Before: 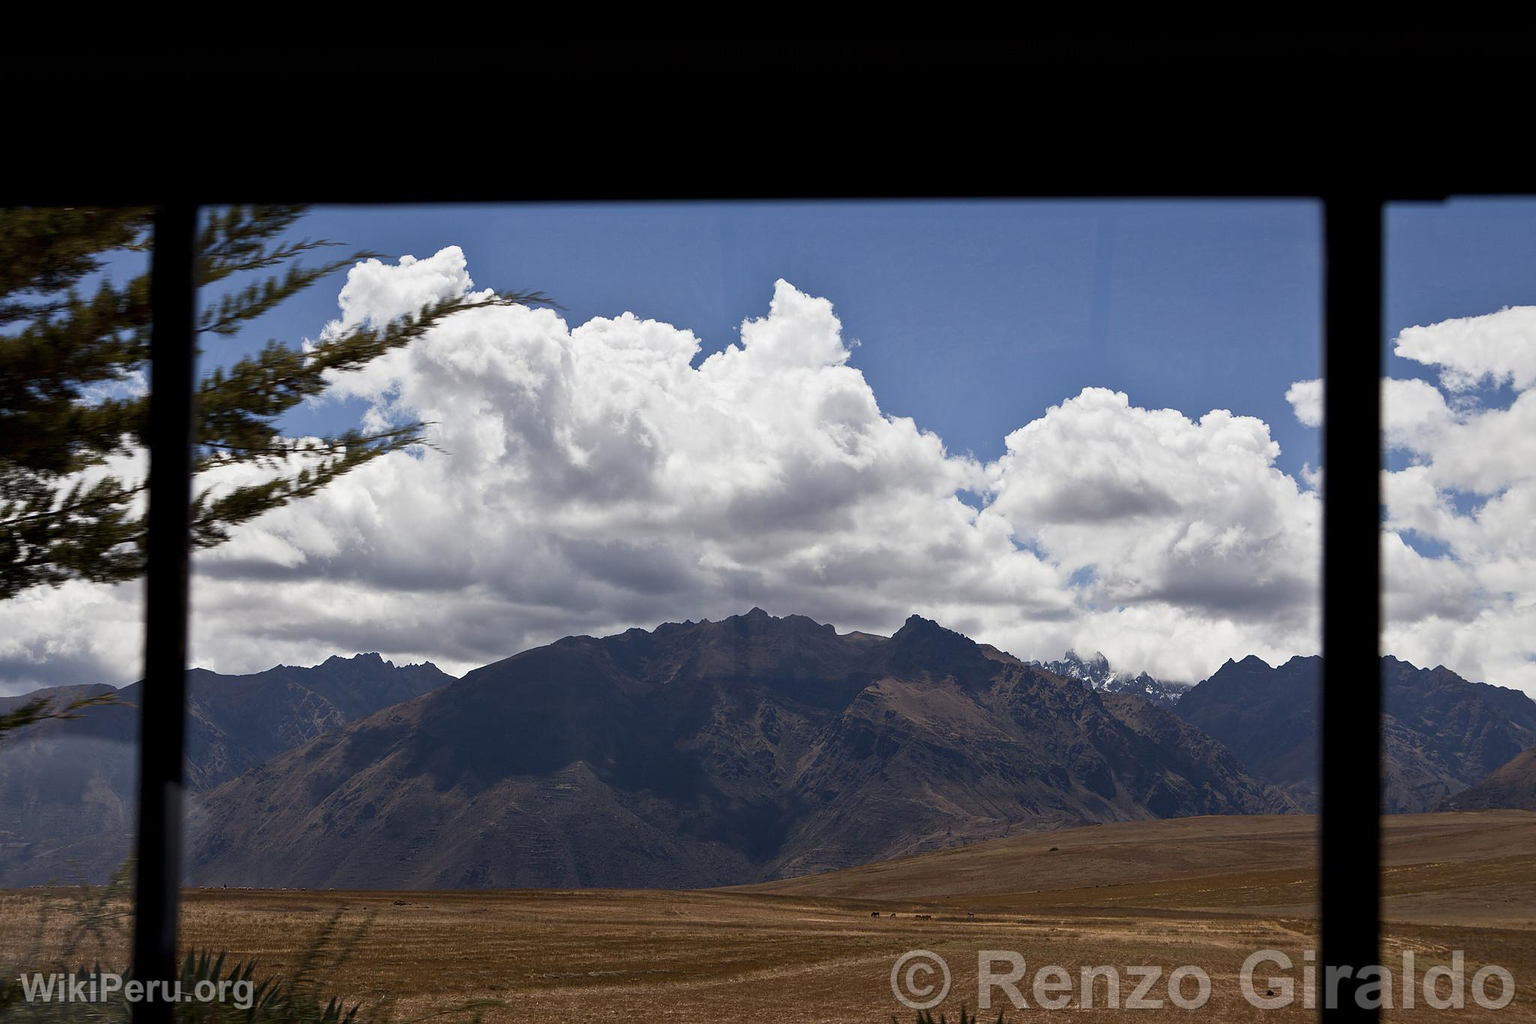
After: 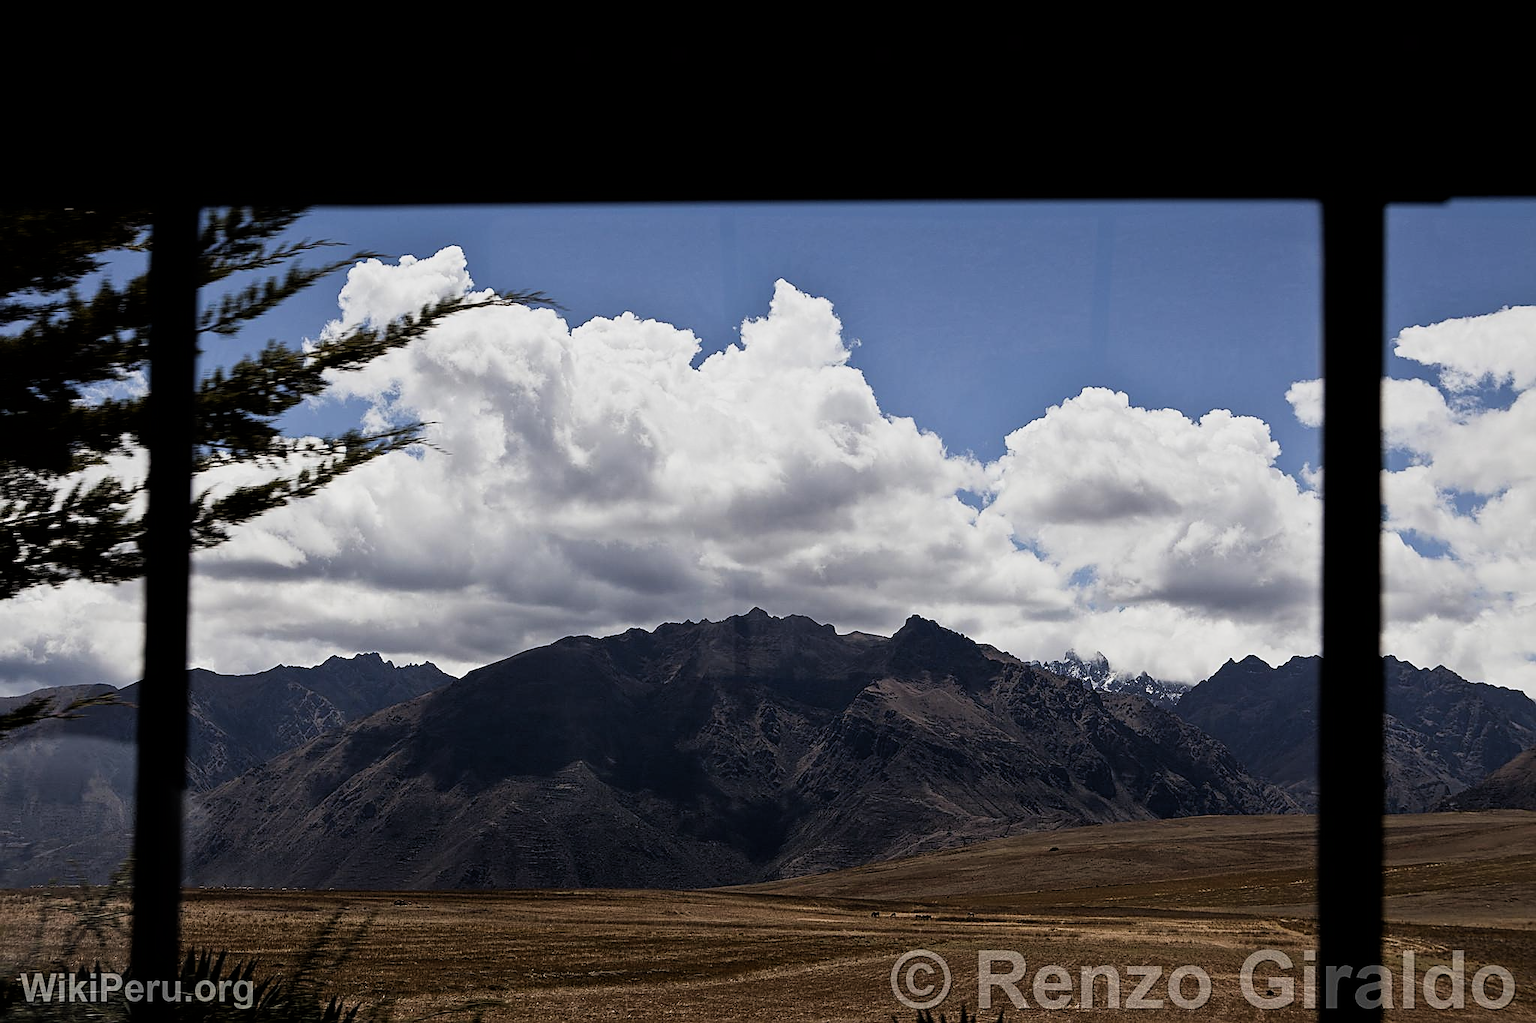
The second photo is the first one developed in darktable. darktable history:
filmic rgb: black relative exposure -5 EV, white relative exposure 3.2 EV, hardness 3.42, contrast 1.2, highlights saturation mix -30%
sharpen: on, module defaults
